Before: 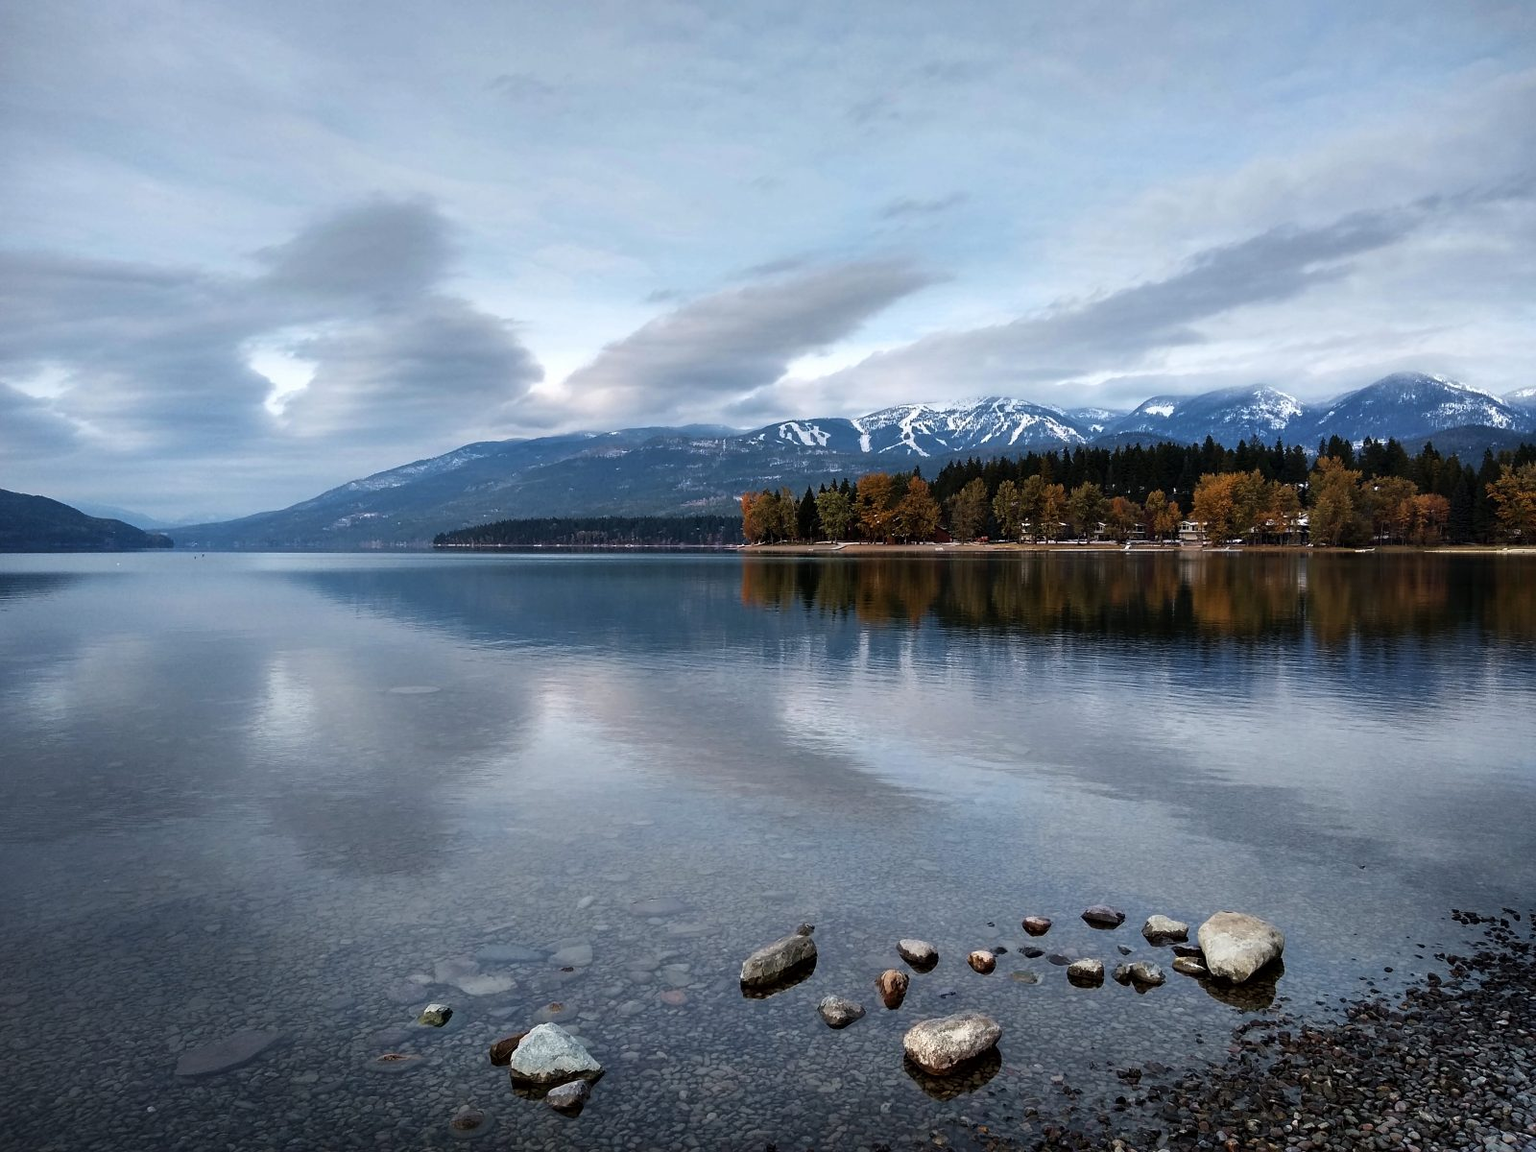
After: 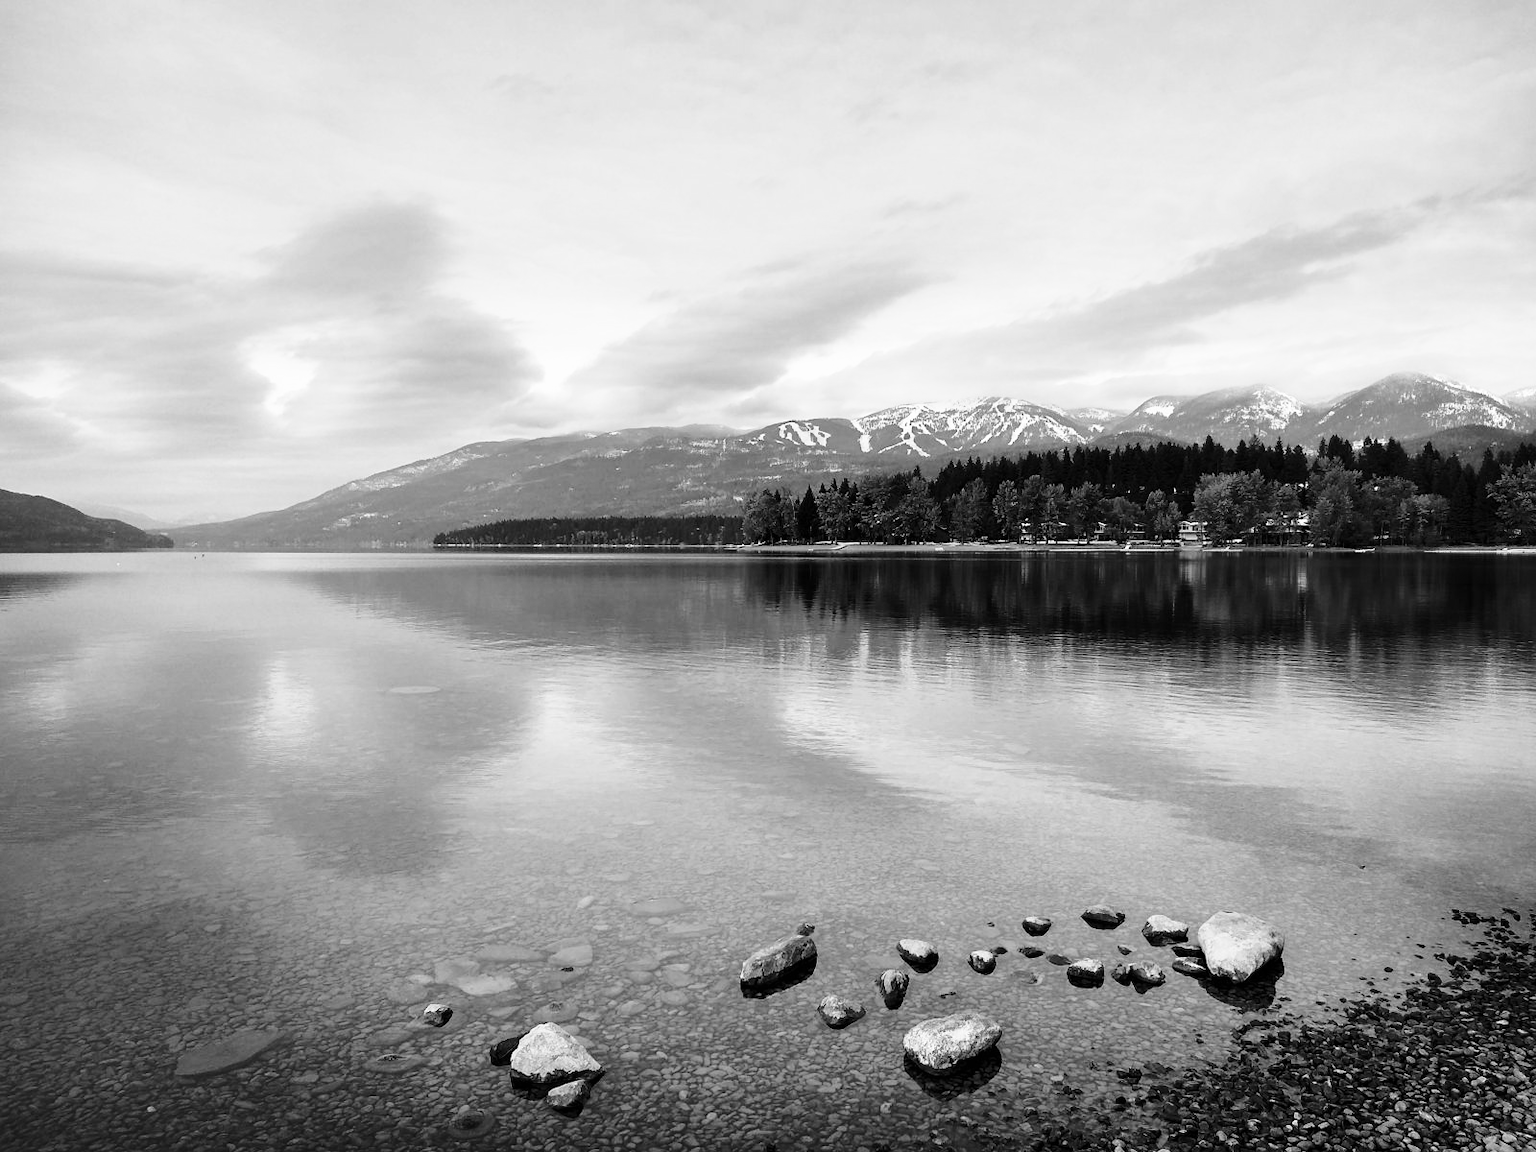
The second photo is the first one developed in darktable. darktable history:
base curve: curves: ch0 [(0, 0) (0.028, 0.03) (0.121, 0.232) (0.46, 0.748) (0.859, 0.968) (1, 1)], preserve colors none
color calibration: output gray [0.21, 0.42, 0.37, 0], gray › normalize channels true, illuminant same as pipeline (D50), adaptation XYZ, x 0.346, y 0.359, gamut compression 0
